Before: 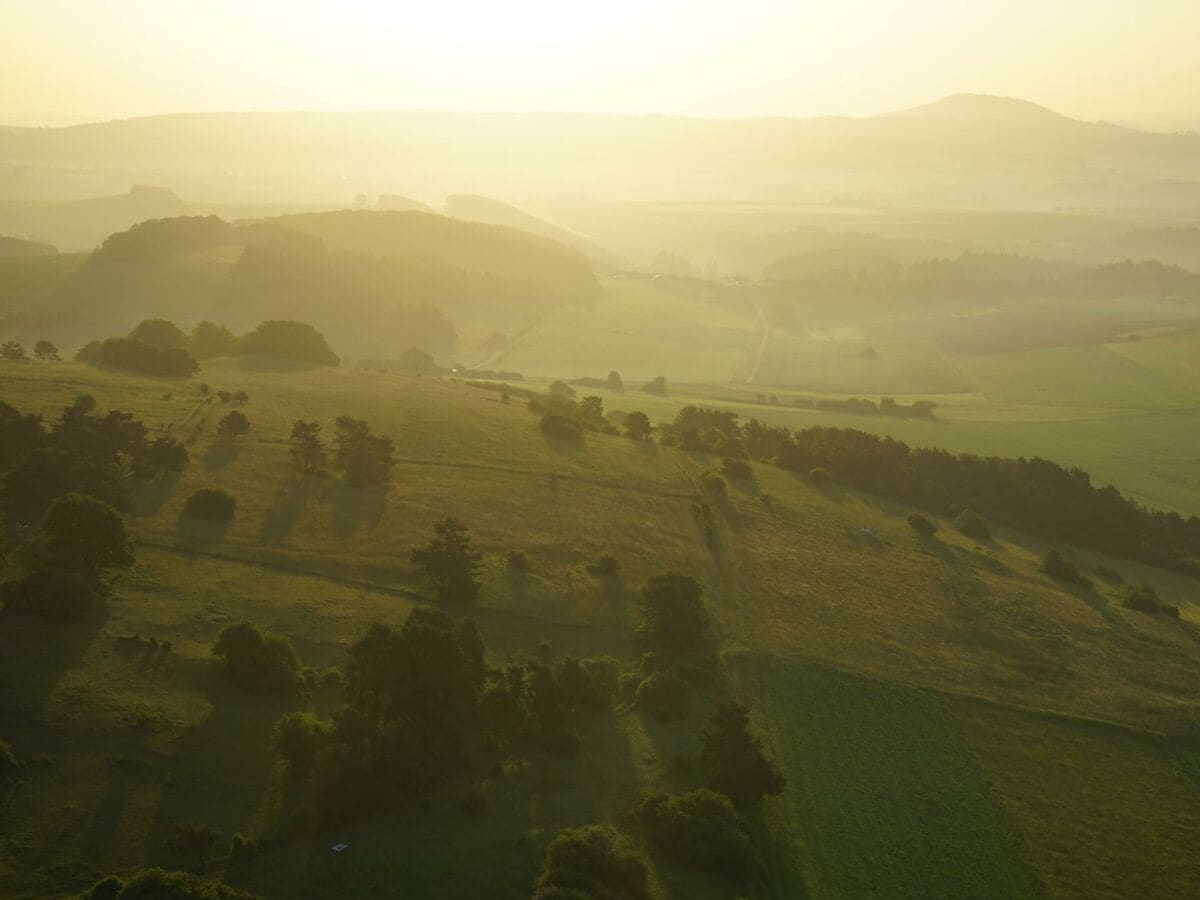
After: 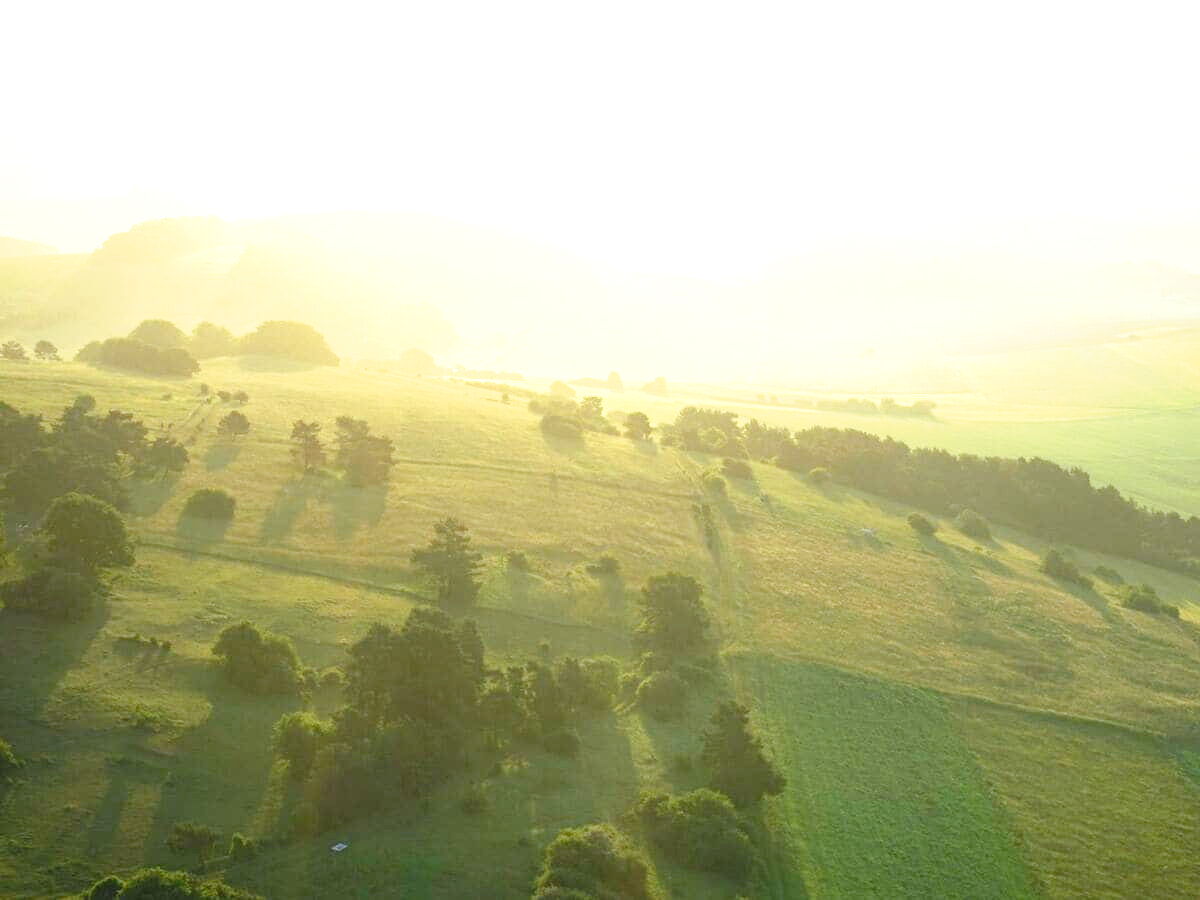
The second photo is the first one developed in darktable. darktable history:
exposure: black level correction 0, exposure 1.917 EV, compensate highlight preservation false
color calibration: x 0.37, y 0.382, temperature 4319.02 K
tone curve: curves: ch0 [(0.003, 0.029) (0.037, 0.036) (0.149, 0.117) (0.297, 0.318) (0.422, 0.474) (0.531, 0.6) (0.743, 0.809) (0.889, 0.941) (1, 0.98)]; ch1 [(0, 0) (0.305, 0.325) (0.453, 0.437) (0.482, 0.479) (0.501, 0.5) (0.506, 0.503) (0.564, 0.578) (0.587, 0.625) (0.666, 0.727) (1, 1)]; ch2 [(0, 0) (0.323, 0.277) (0.408, 0.399) (0.45, 0.48) (0.499, 0.502) (0.512, 0.523) (0.57, 0.595) (0.653, 0.671) (0.768, 0.744) (1, 1)], preserve colors none
